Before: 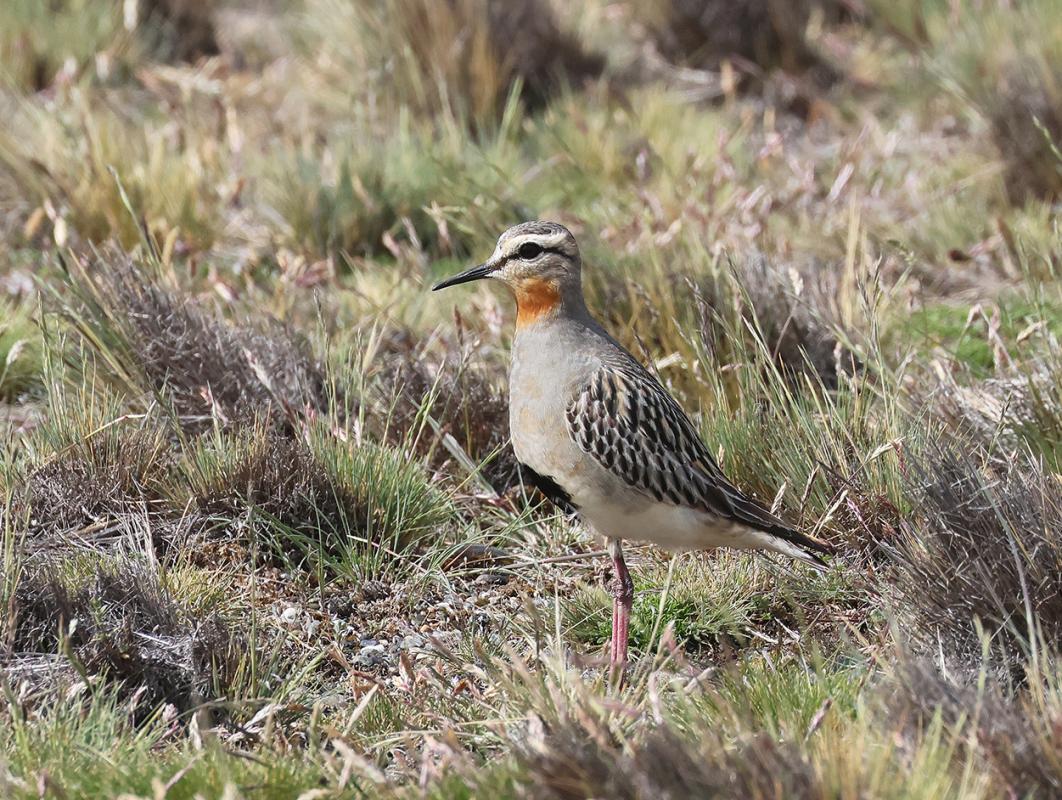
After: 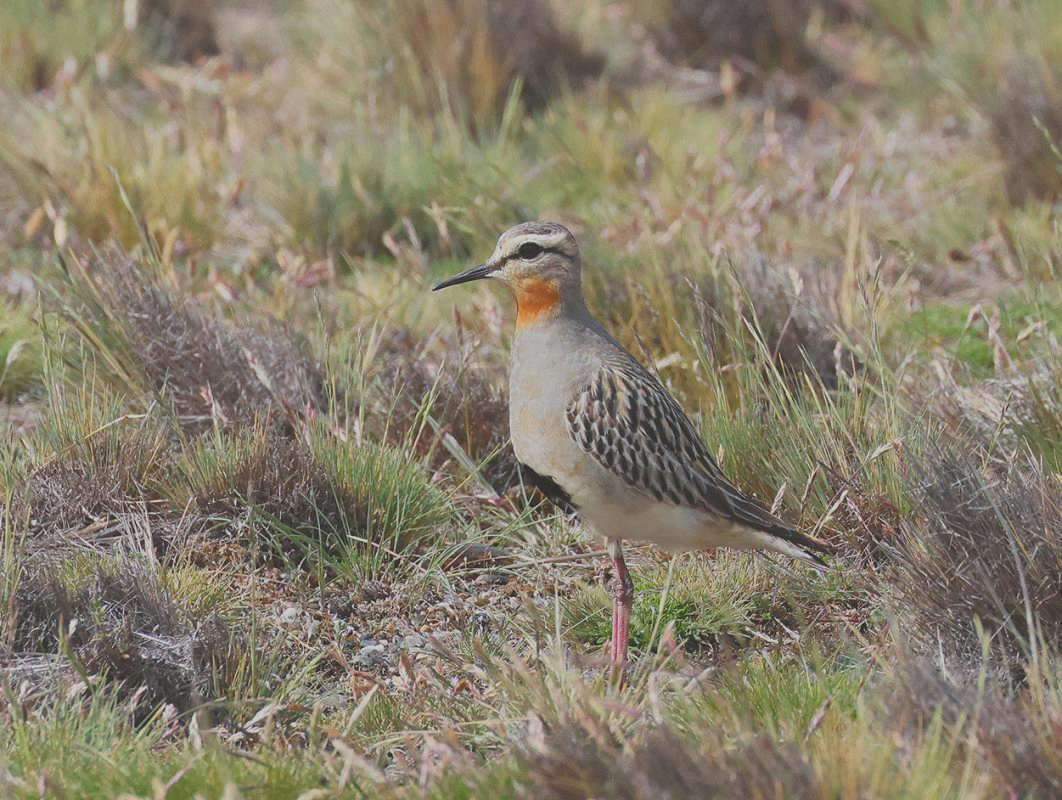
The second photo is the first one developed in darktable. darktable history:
grain: coarseness 0.09 ISO, strength 10%
contrast brightness saturation: contrast -0.11
local contrast: detail 69%
